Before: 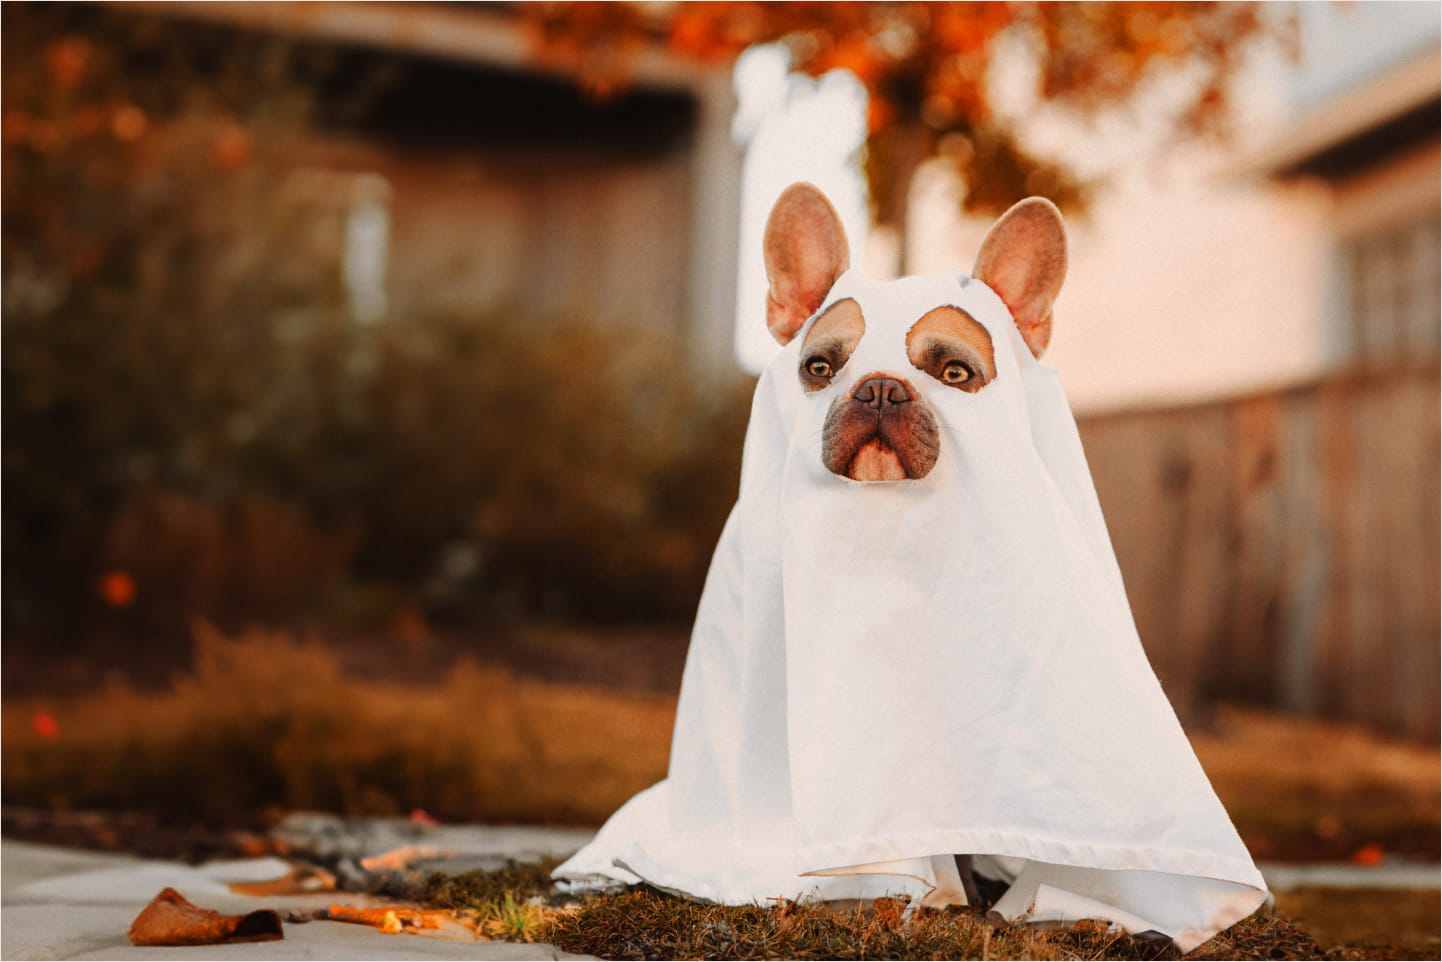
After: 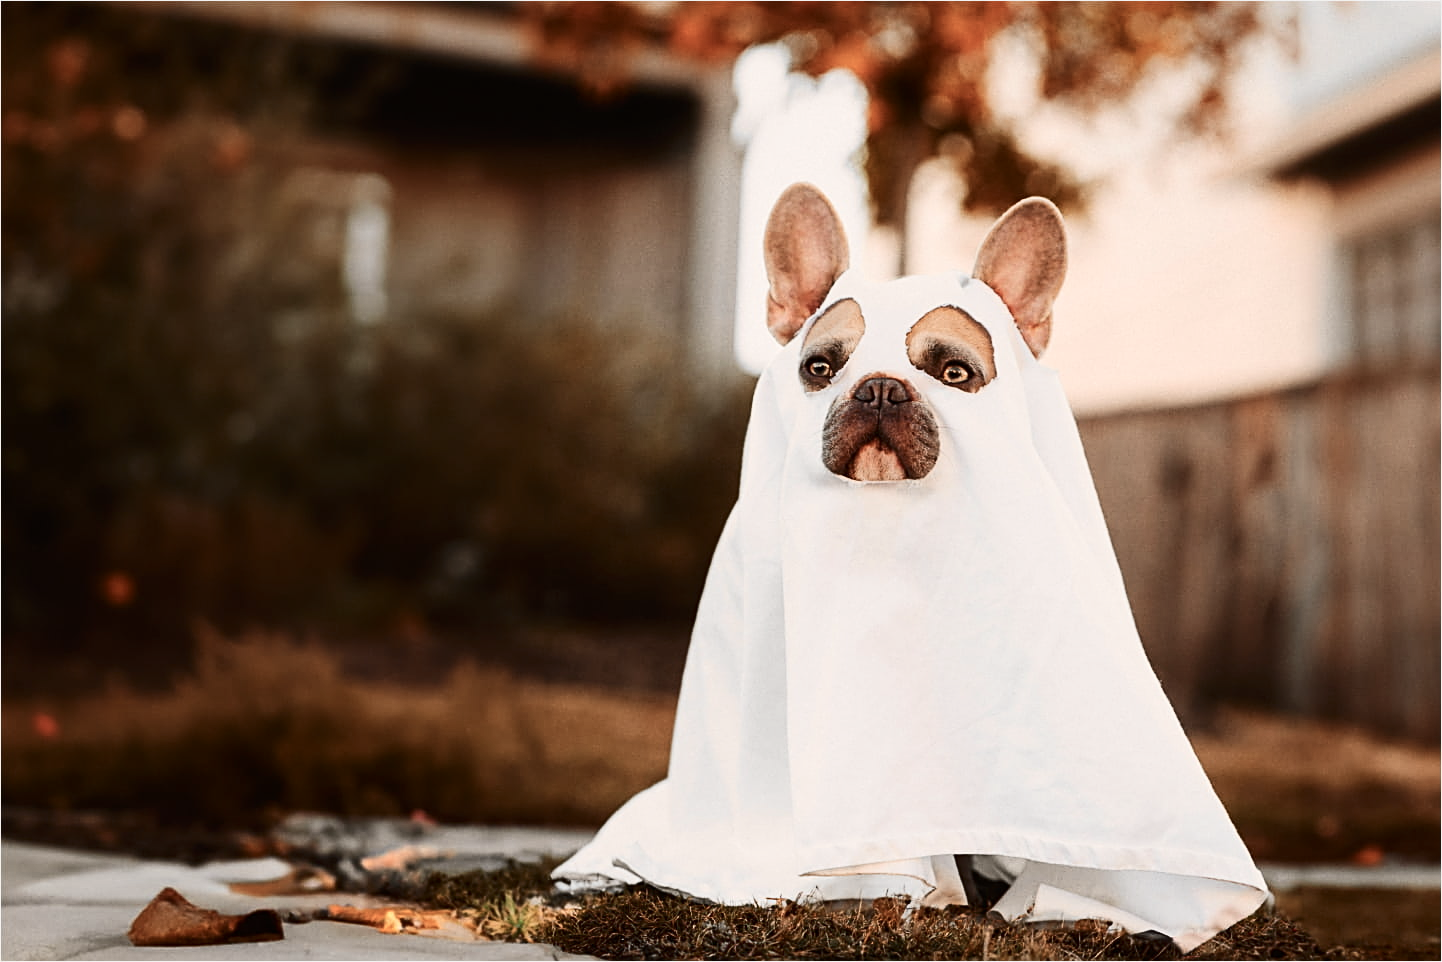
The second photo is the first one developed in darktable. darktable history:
tone equalizer: on, module defaults
sharpen: on, module defaults
contrast brightness saturation: contrast 0.25, saturation -0.31
